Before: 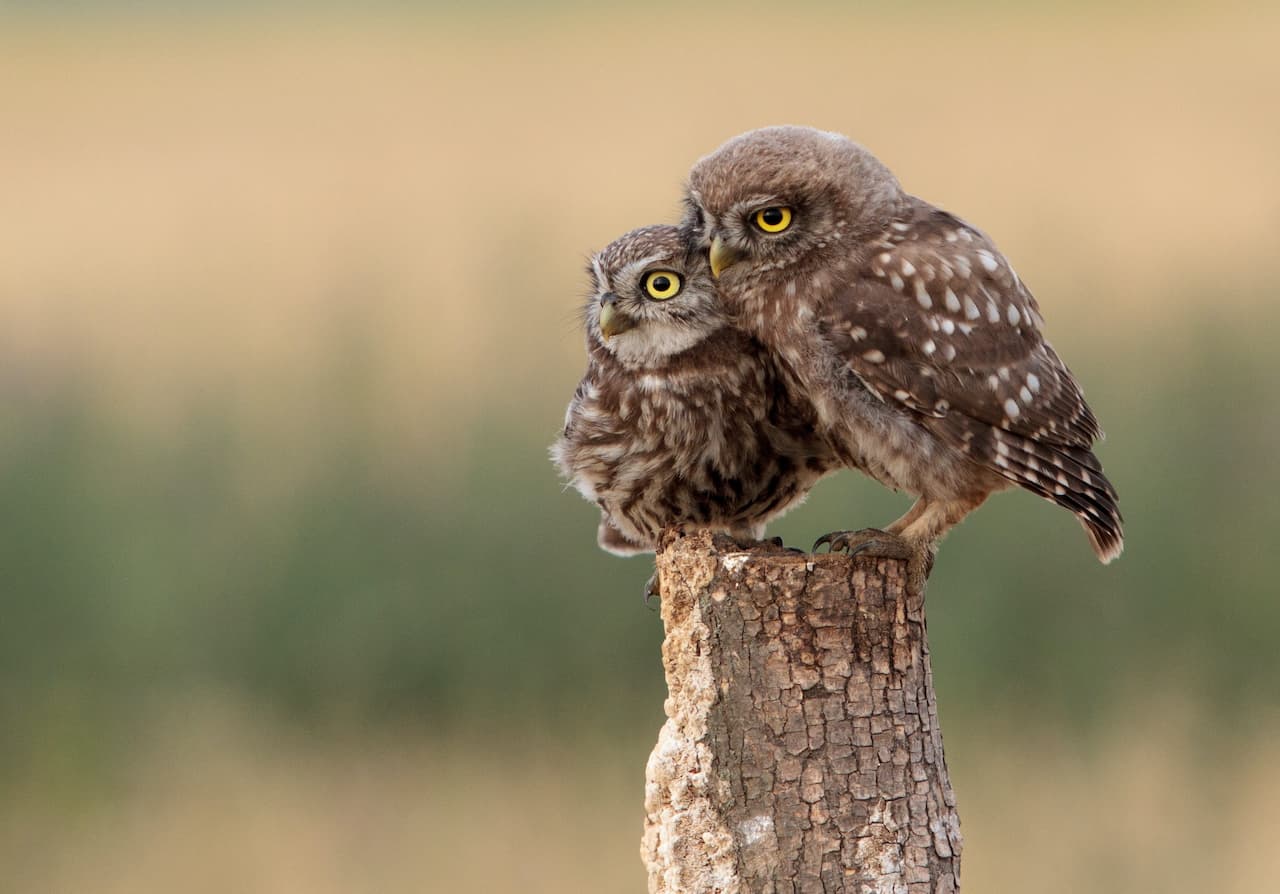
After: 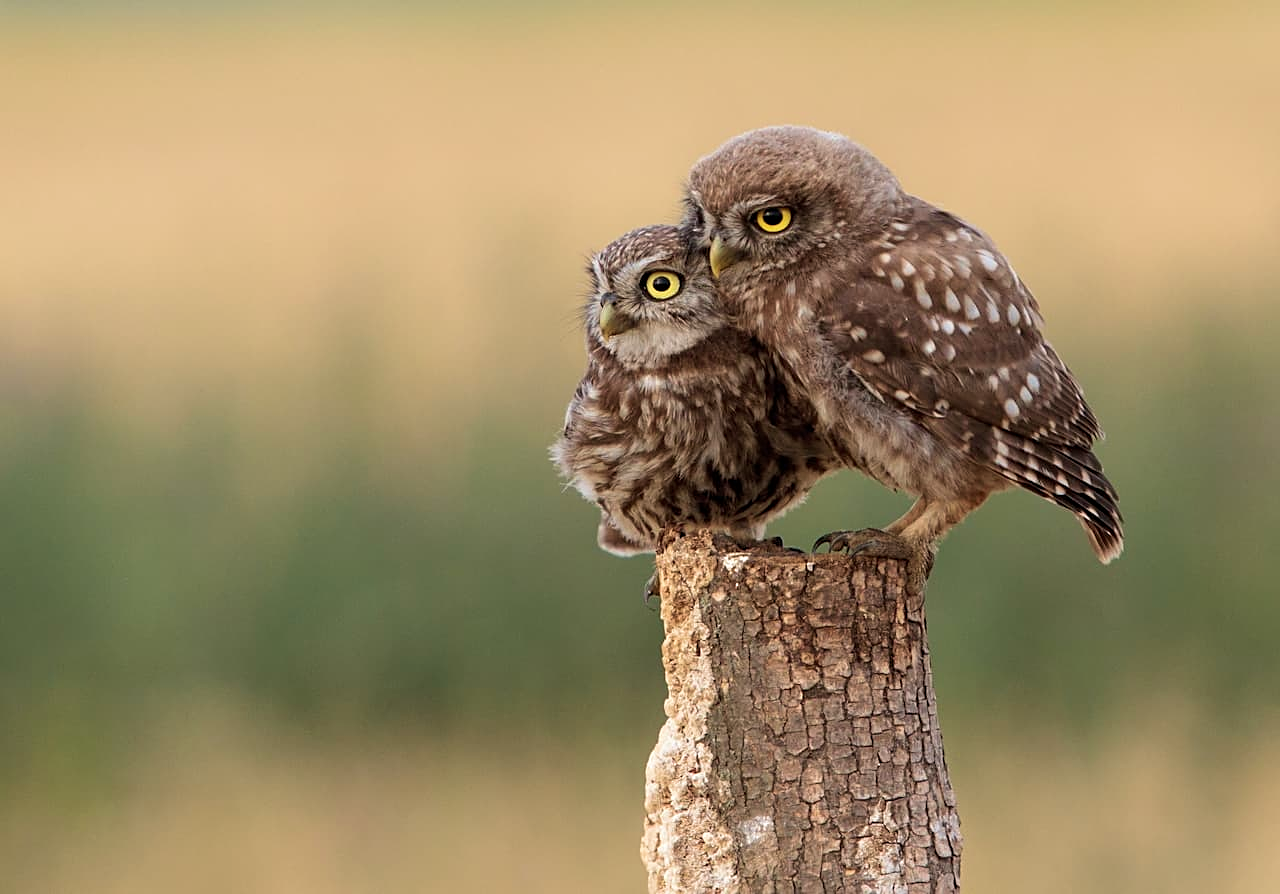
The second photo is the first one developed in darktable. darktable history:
sharpen: radius 1.959
velvia: on, module defaults
